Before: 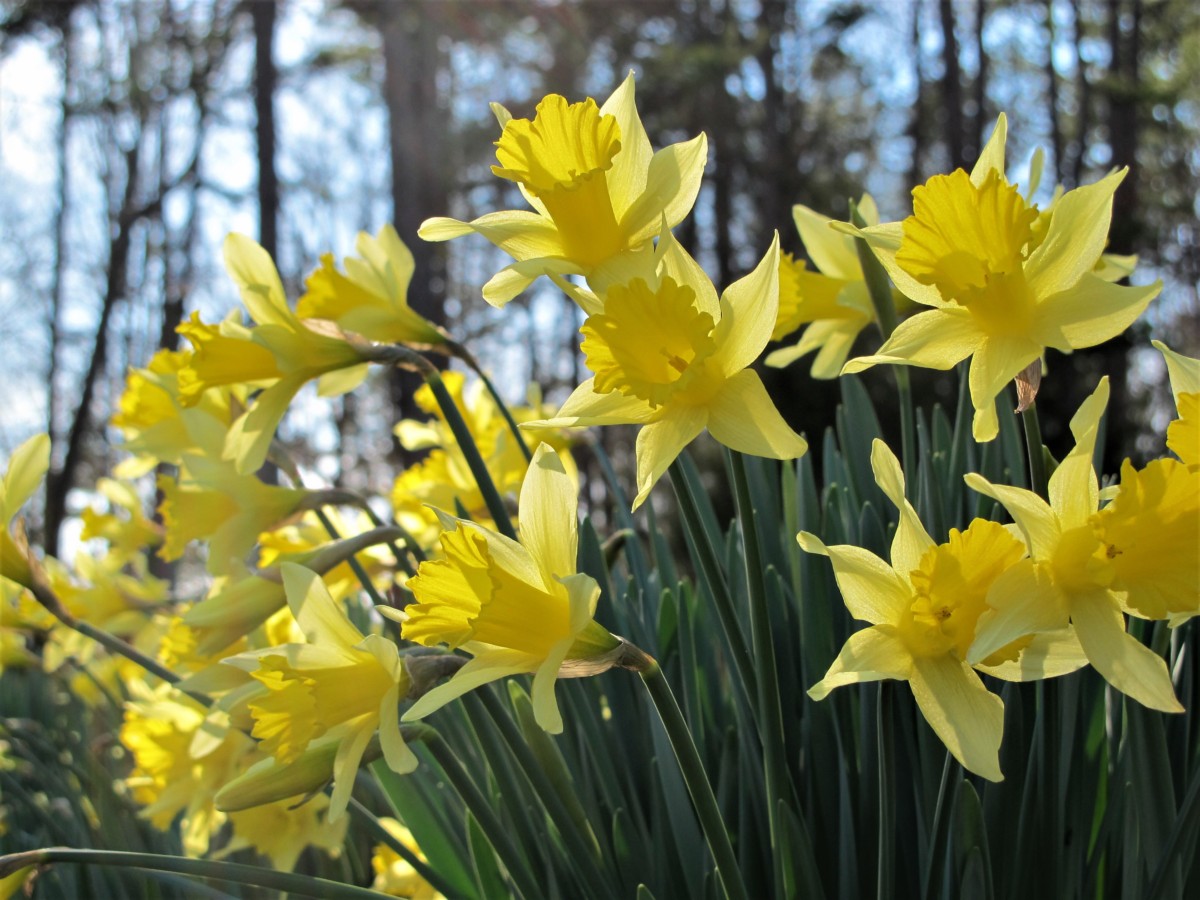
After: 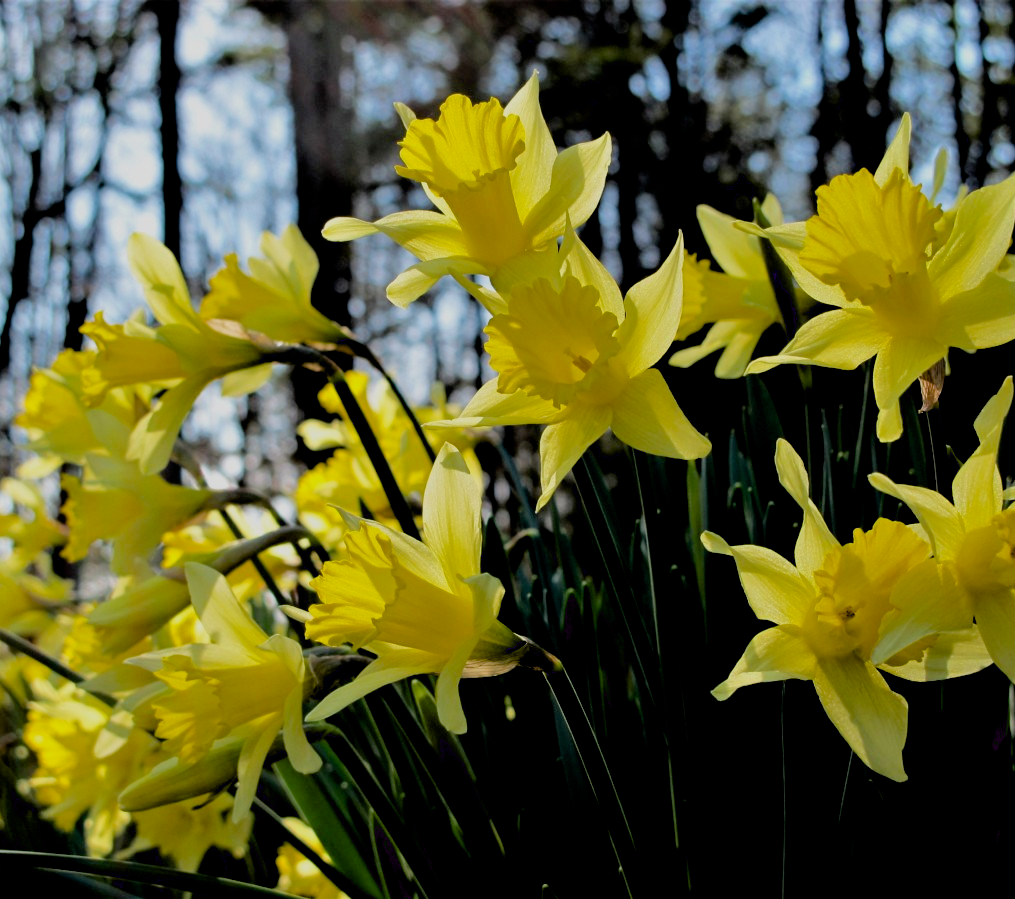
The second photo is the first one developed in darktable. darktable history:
crop: left 8.002%, right 7.373%
exposure: black level correction 0.046, exposure -0.233 EV, compensate highlight preservation false
filmic rgb: black relative exposure -7.78 EV, white relative exposure 4.42 EV, hardness 3.76, latitude 49.14%, contrast 1.1
